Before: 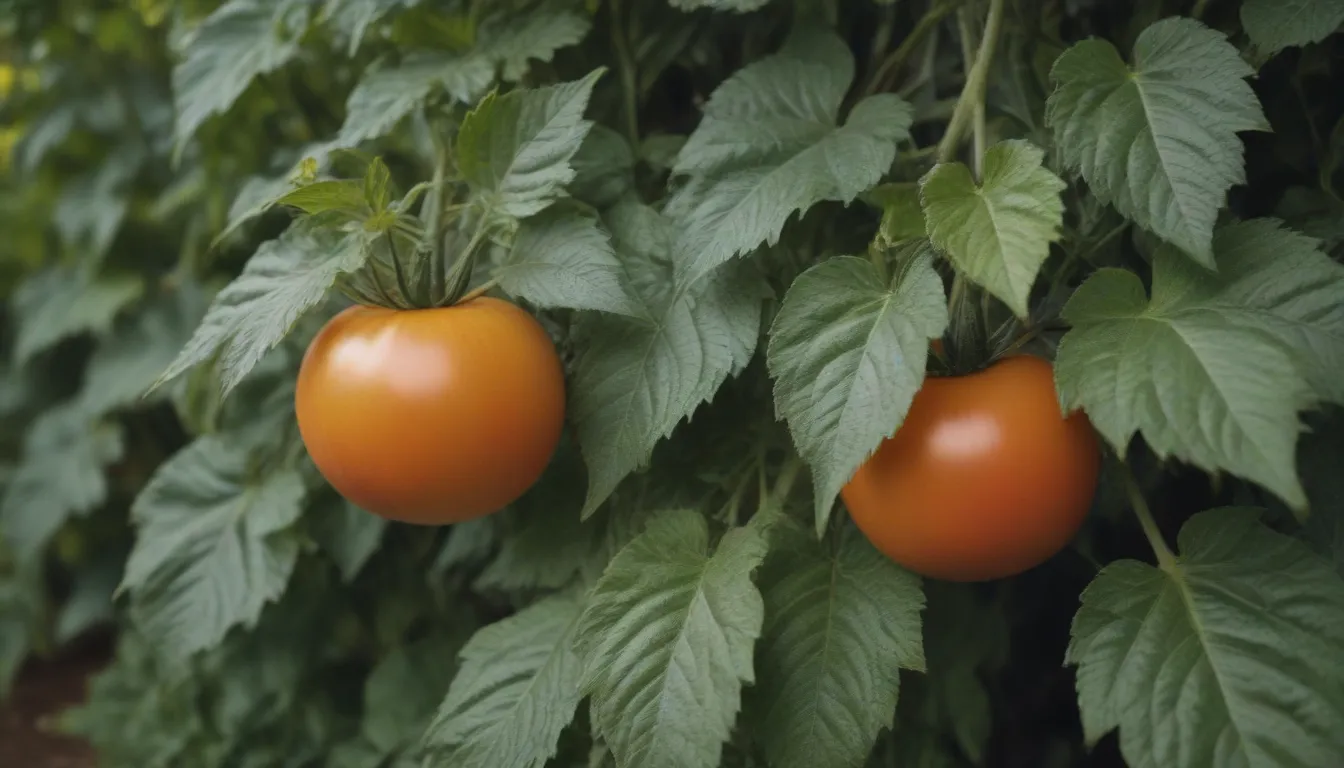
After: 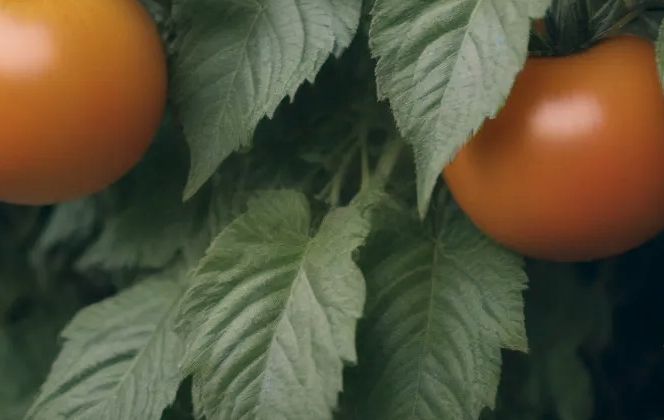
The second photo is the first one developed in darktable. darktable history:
local contrast: highlights 100%, shadows 100%, detail 120%, midtone range 0.2
crop: left 29.672%, top 41.786%, right 20.851%, bottom 3.487%
contrast brightness saturation: saturation -0.04
color correction: highlights a* 5.38, highlights b* 5.3, shadows a* -4.26, shadows b* -5.11
